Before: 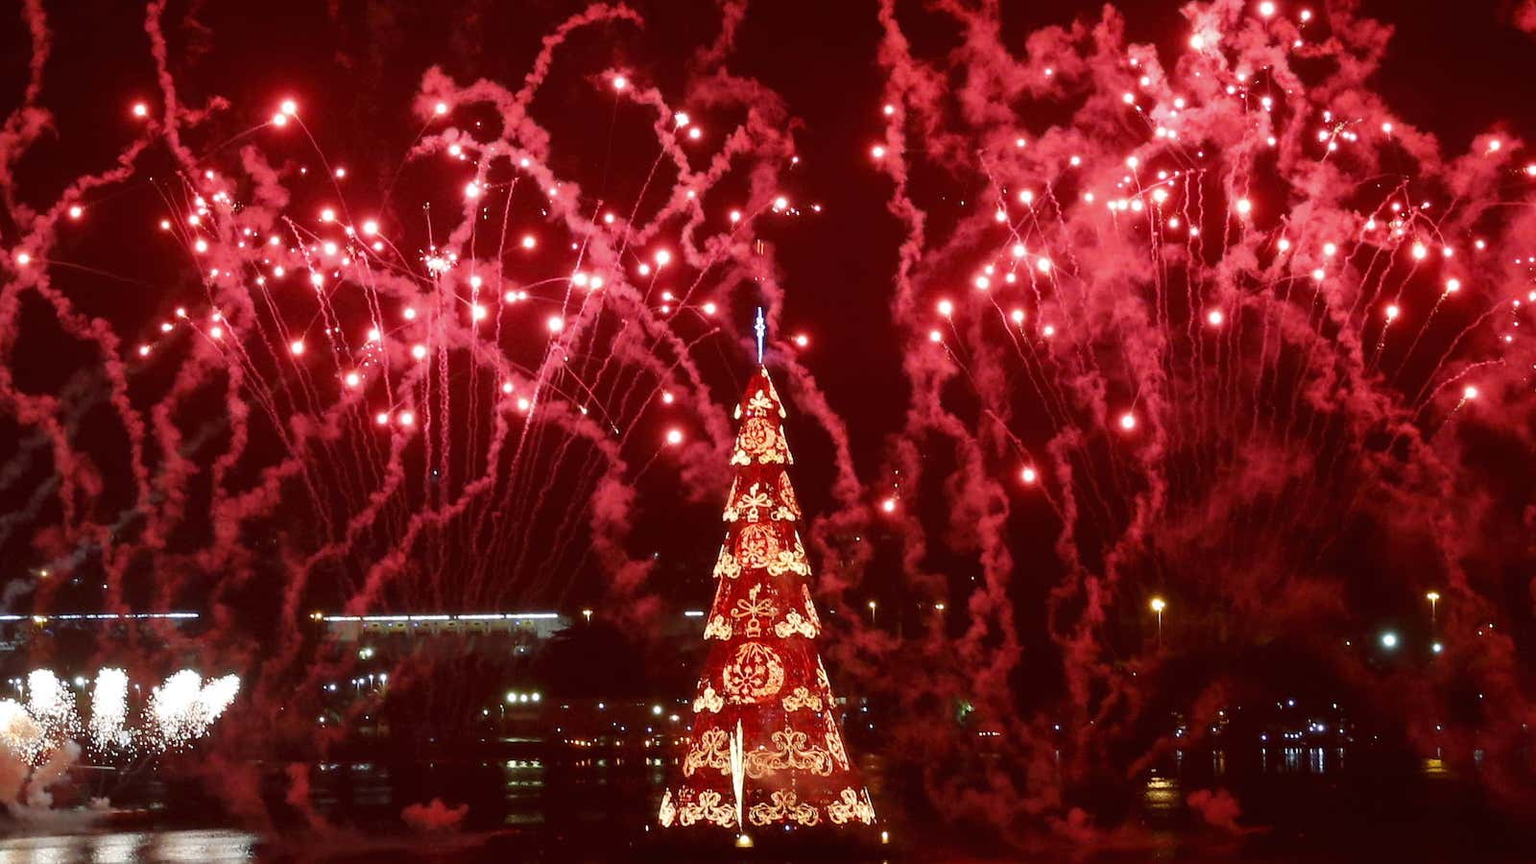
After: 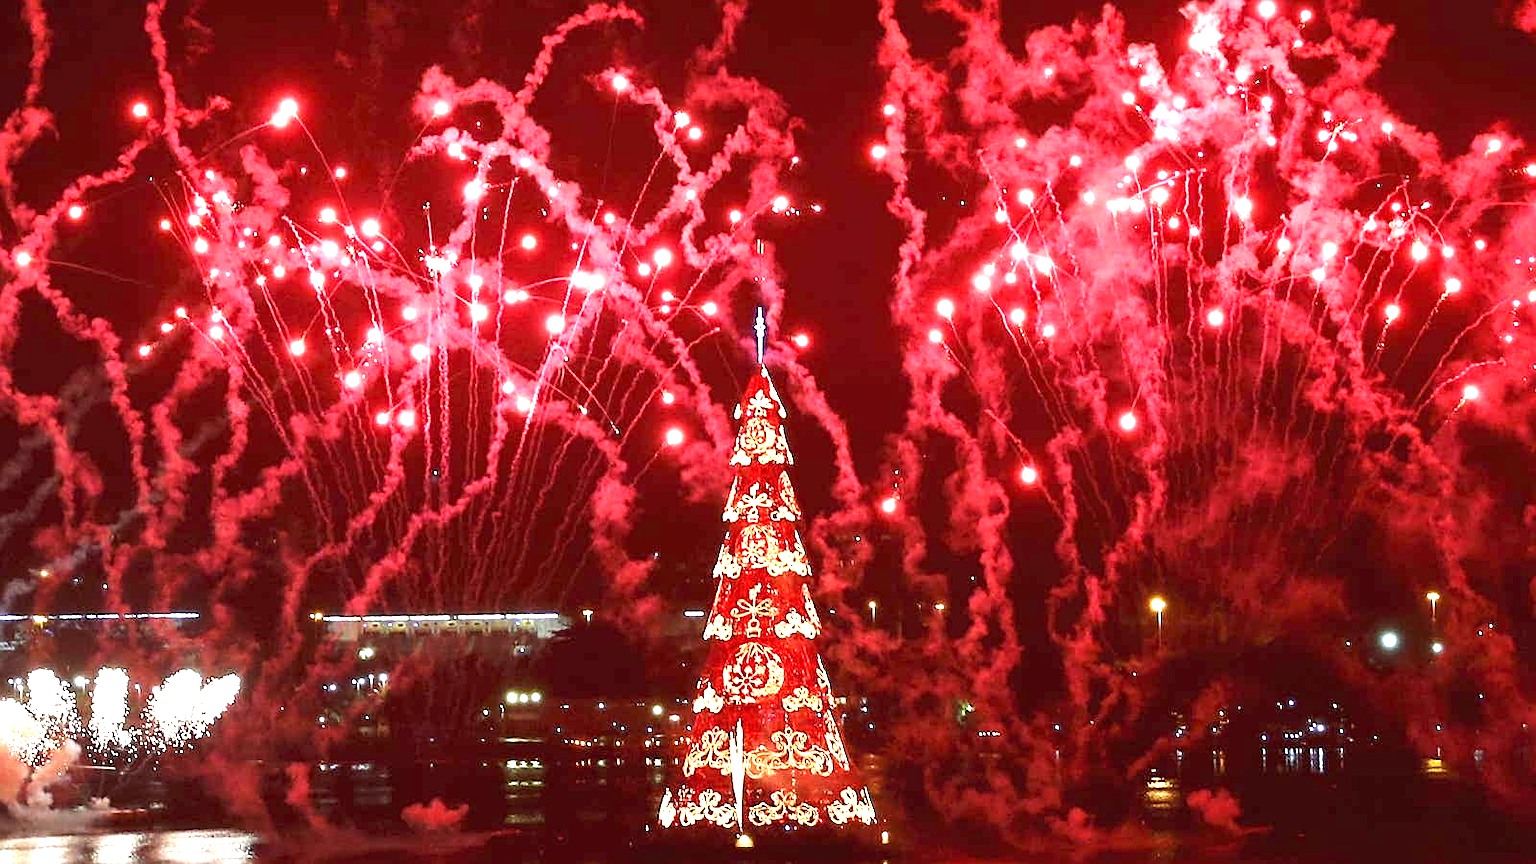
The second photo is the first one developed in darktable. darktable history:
exposure: black level correction 0, exposure 1.472 EV, compensate highlight preservation false
sharpen: on, module defaults
